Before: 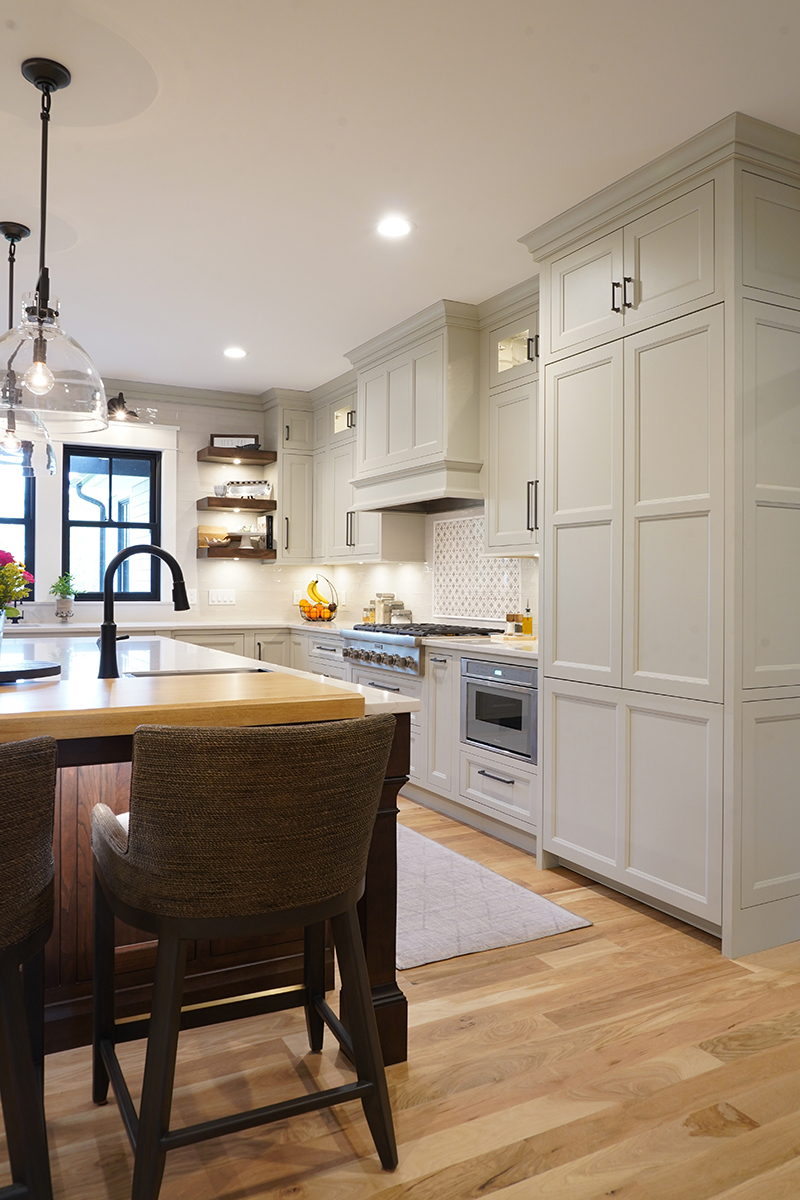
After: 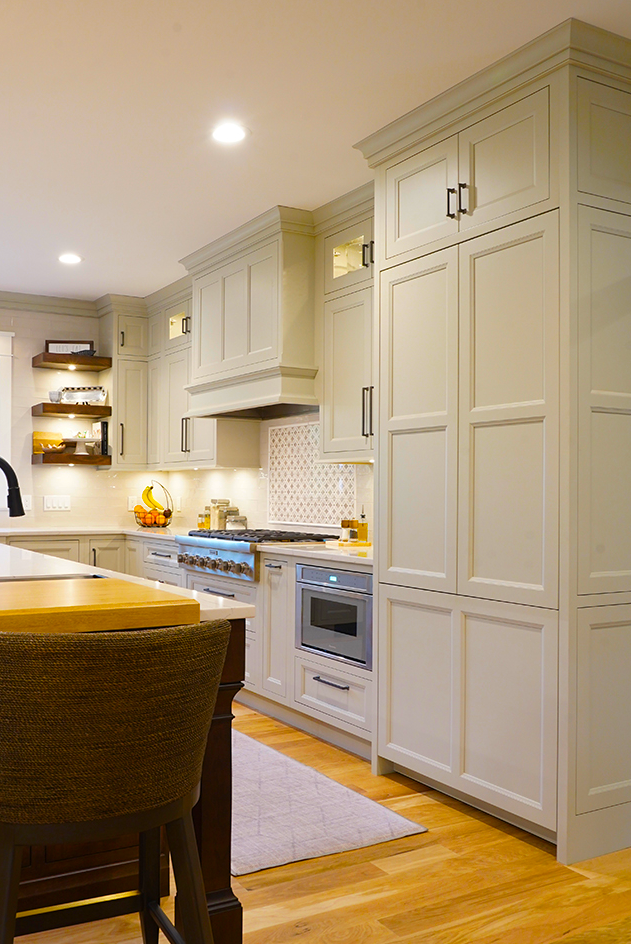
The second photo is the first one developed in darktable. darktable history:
color balance rgb: linear chroma grading › global chroma 25%, perceptual saturation grading › global saturation 50%
crop and rotate: left 20.74%, top 7.912%, right 0.375%, bottom 13.378%
